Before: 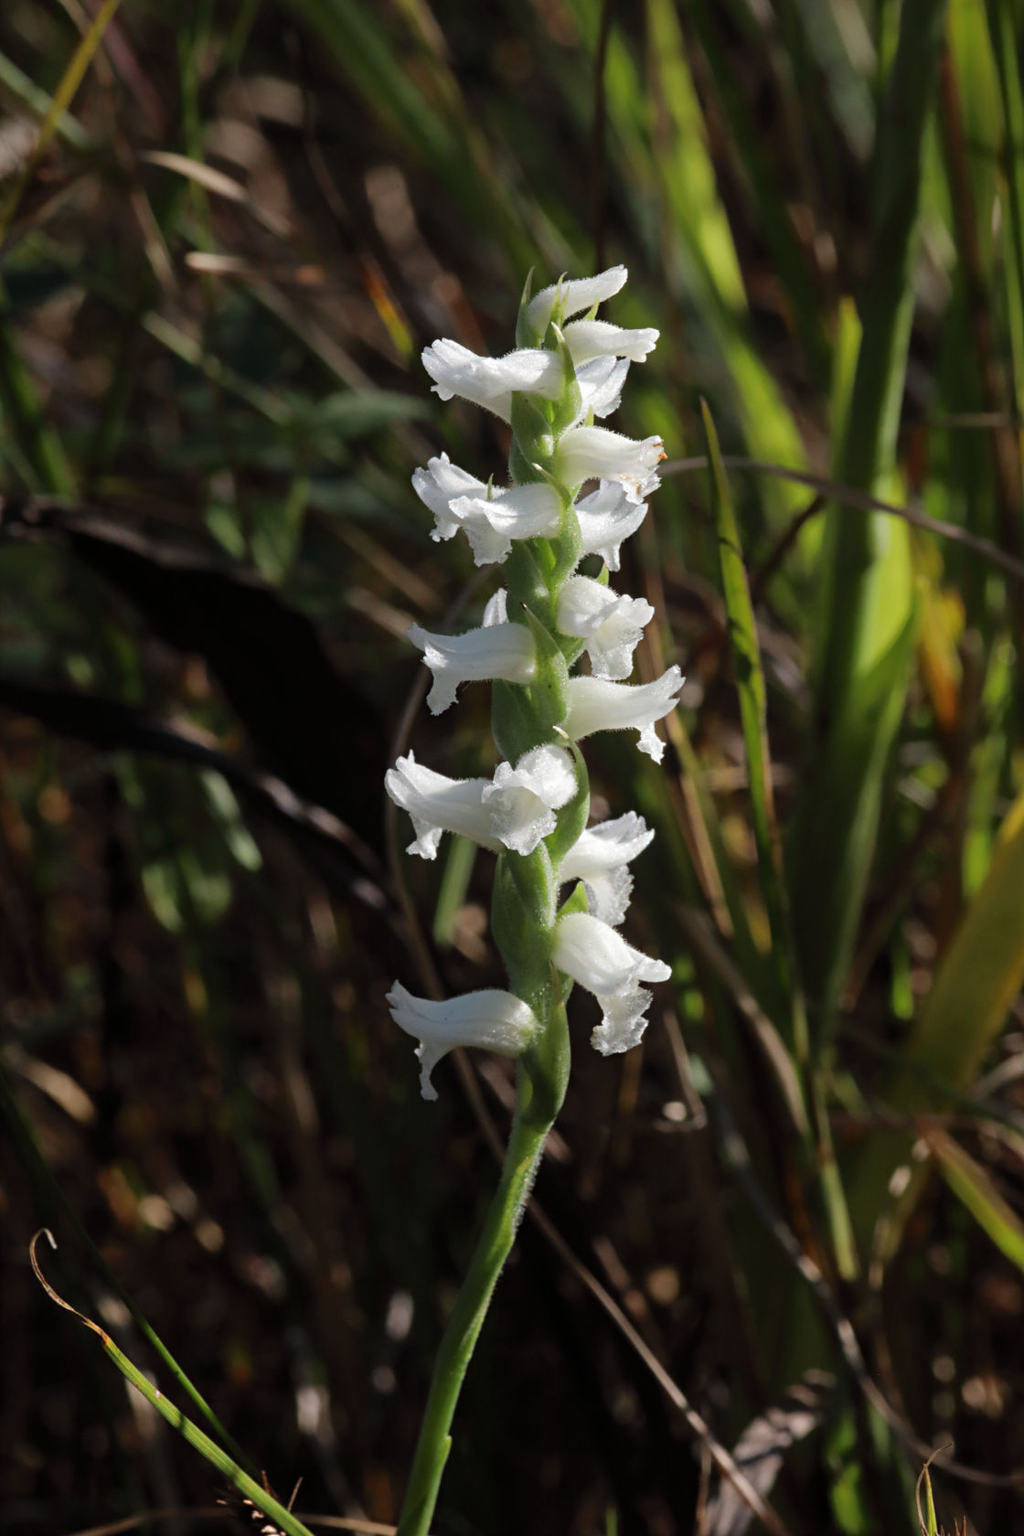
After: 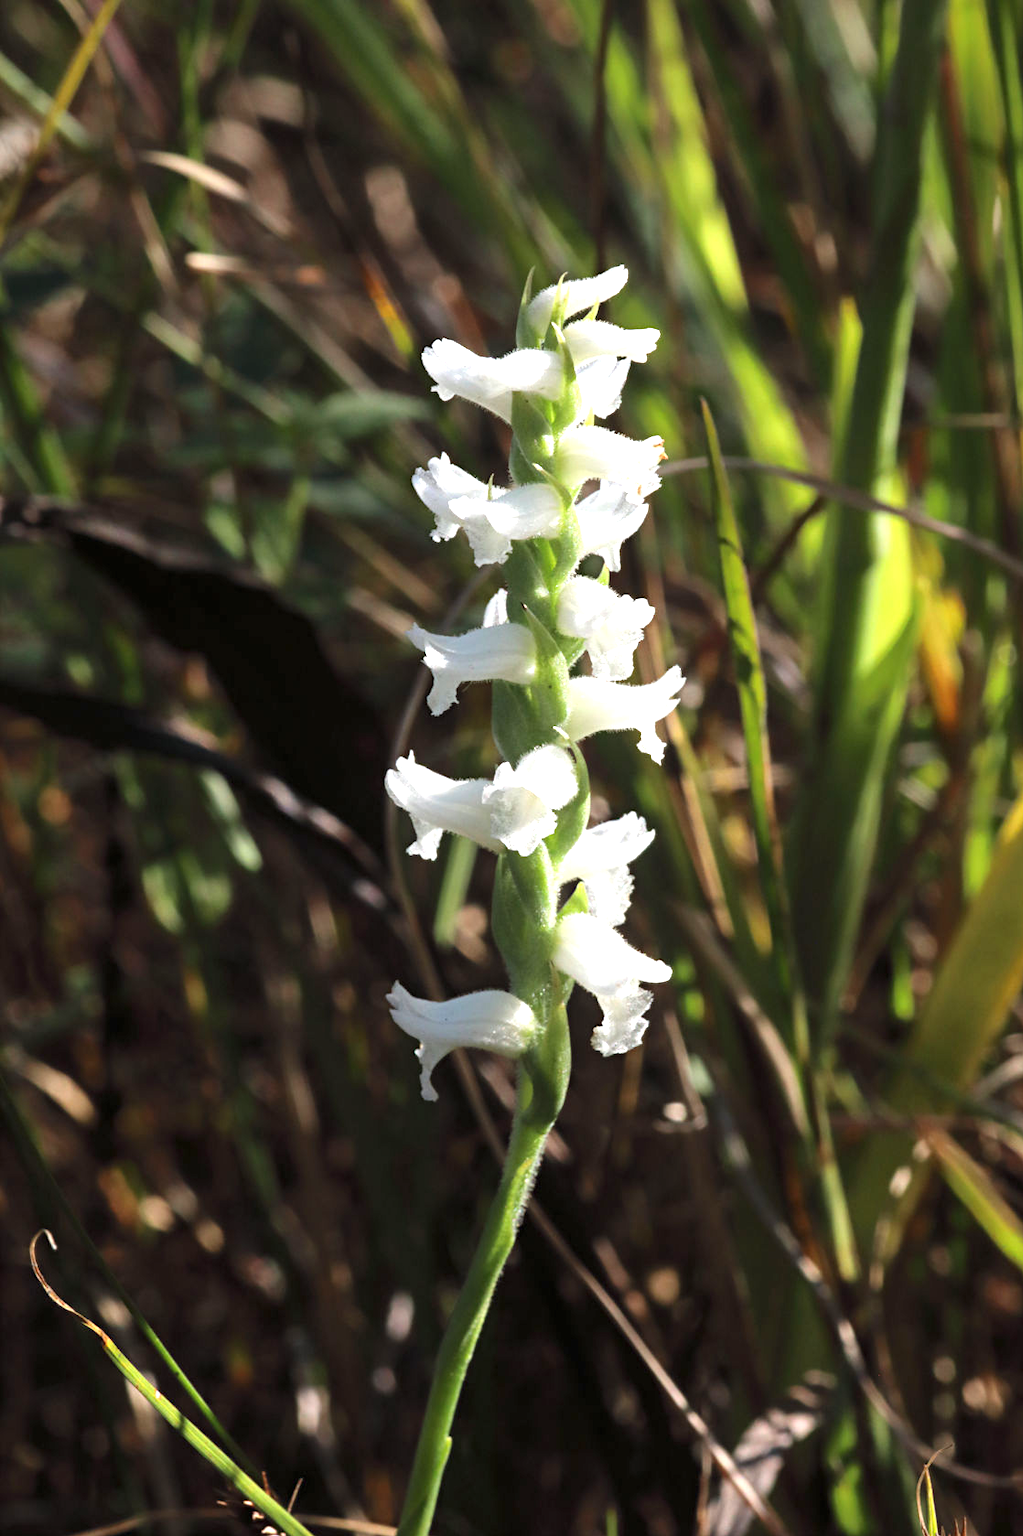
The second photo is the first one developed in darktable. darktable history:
exposure: black level correction 0, exposure 1.173 EV, compensate exposure bias true, compensate highlight preservation false
